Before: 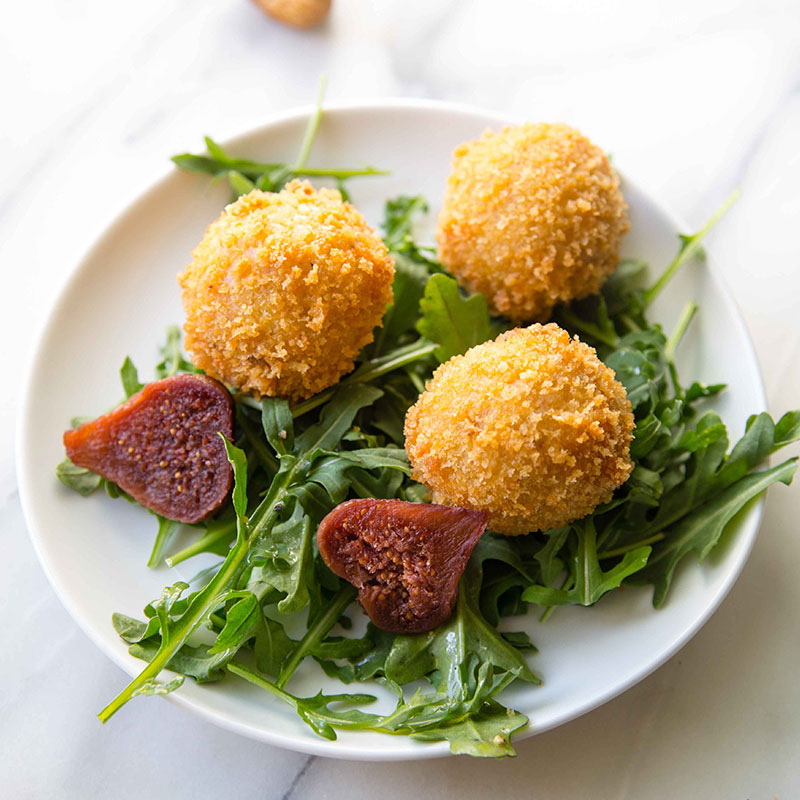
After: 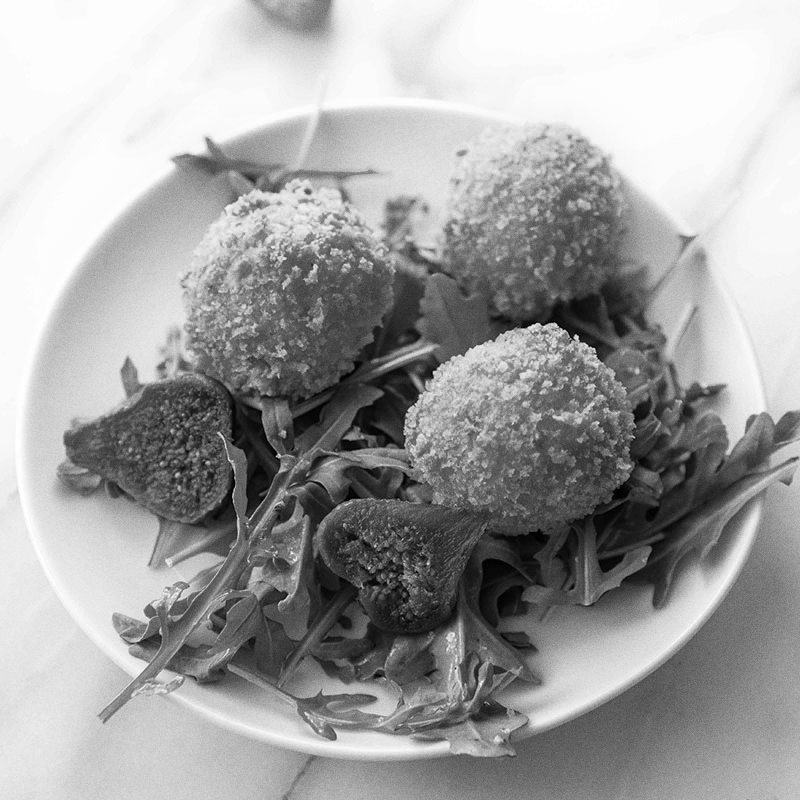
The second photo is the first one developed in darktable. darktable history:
grain: coarseness 0.09 ISO
monochrome: a 0, b 0, size 0.5, highlights 0.57
